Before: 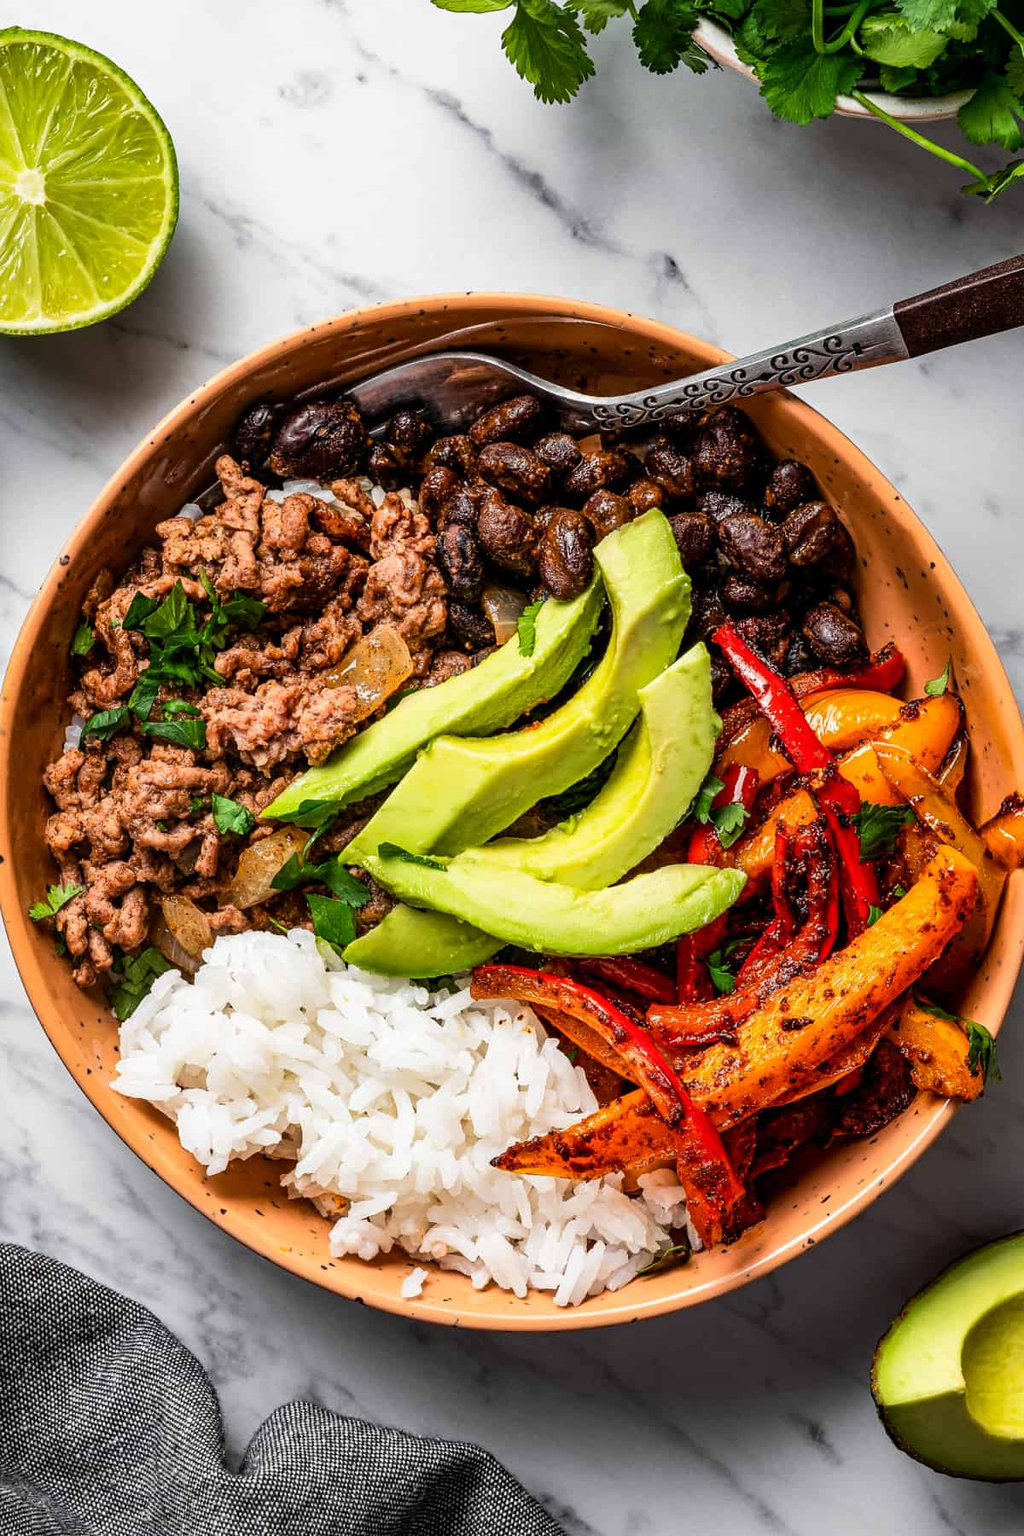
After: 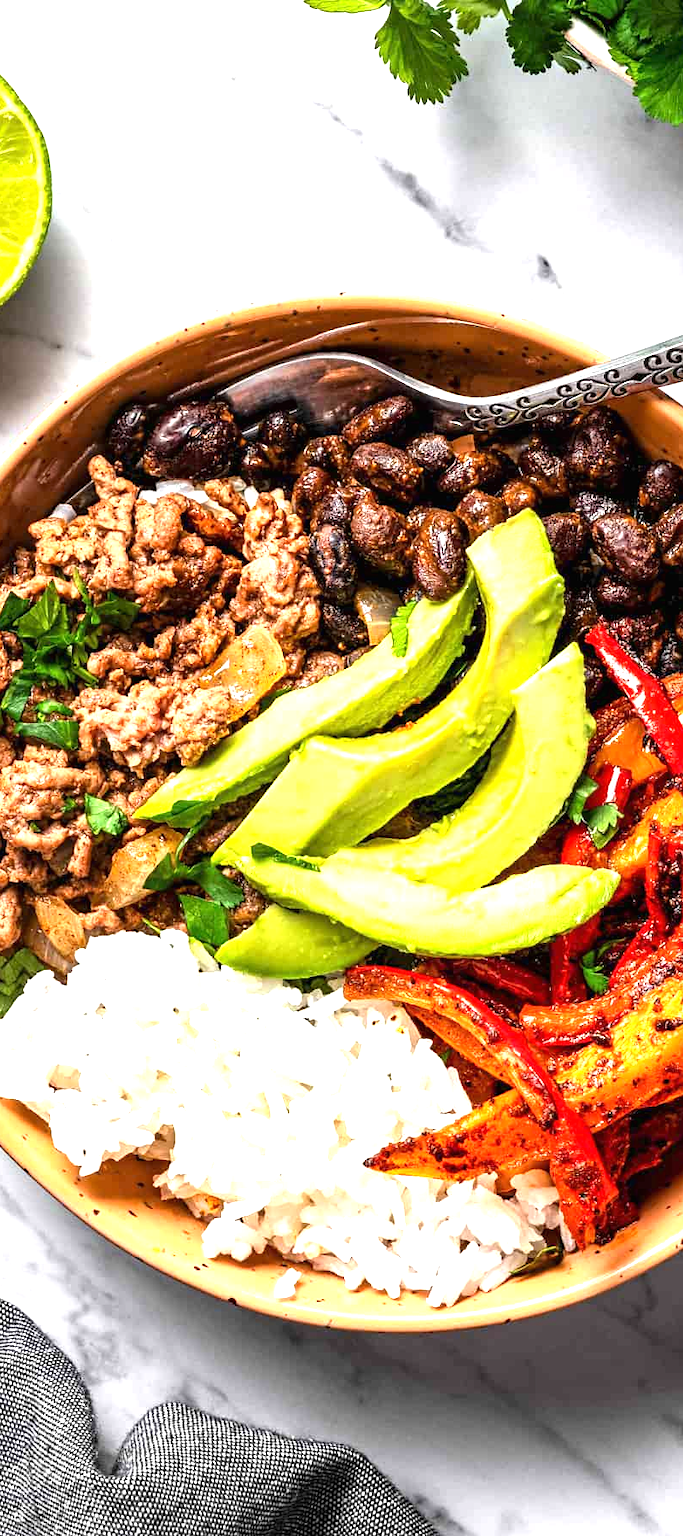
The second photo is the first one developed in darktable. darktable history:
crop and rotate: left 12.47%, right 20.721%
exposure: black level correction 0, exposure 1.2 EV, compensate highlight preservation false
